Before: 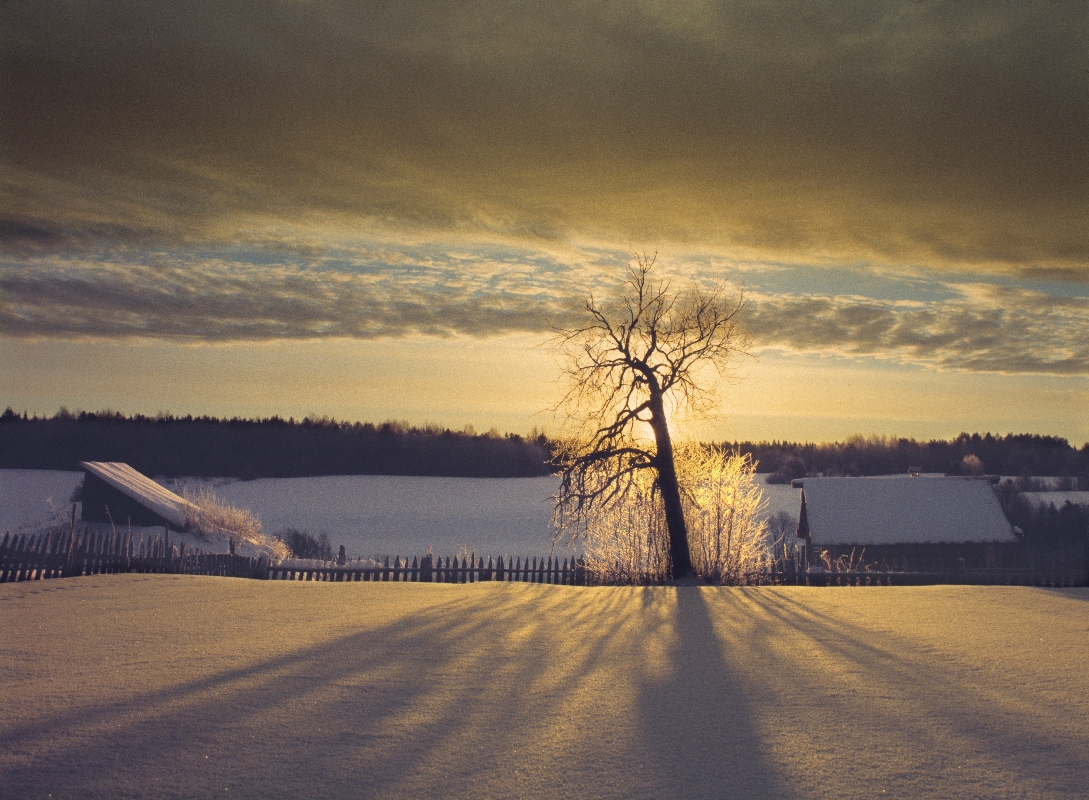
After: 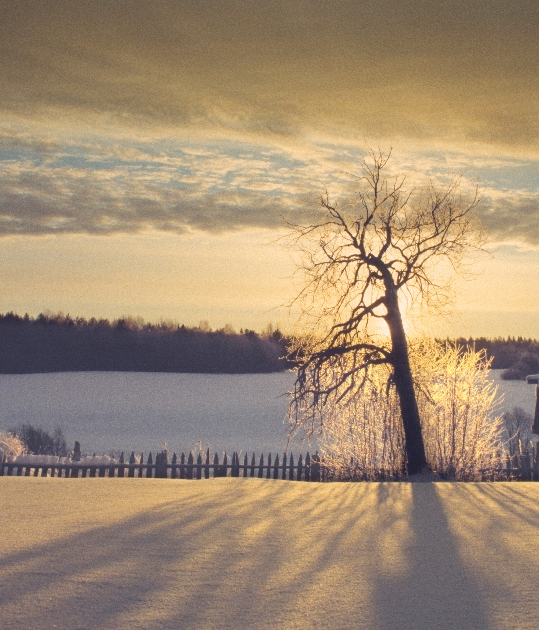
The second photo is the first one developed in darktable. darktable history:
crop and rotate: angle 0.023°, left 24.351%, top 13.022%, right 26.121%, bottom 8.117%
